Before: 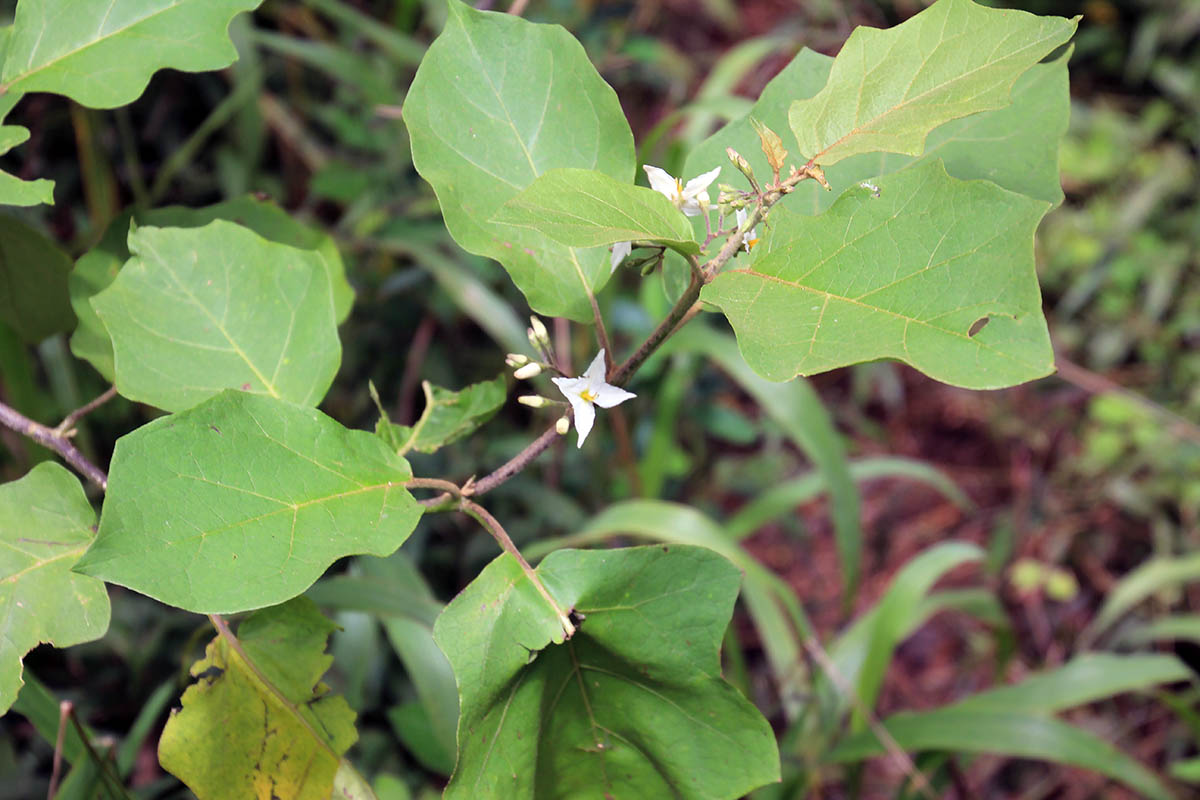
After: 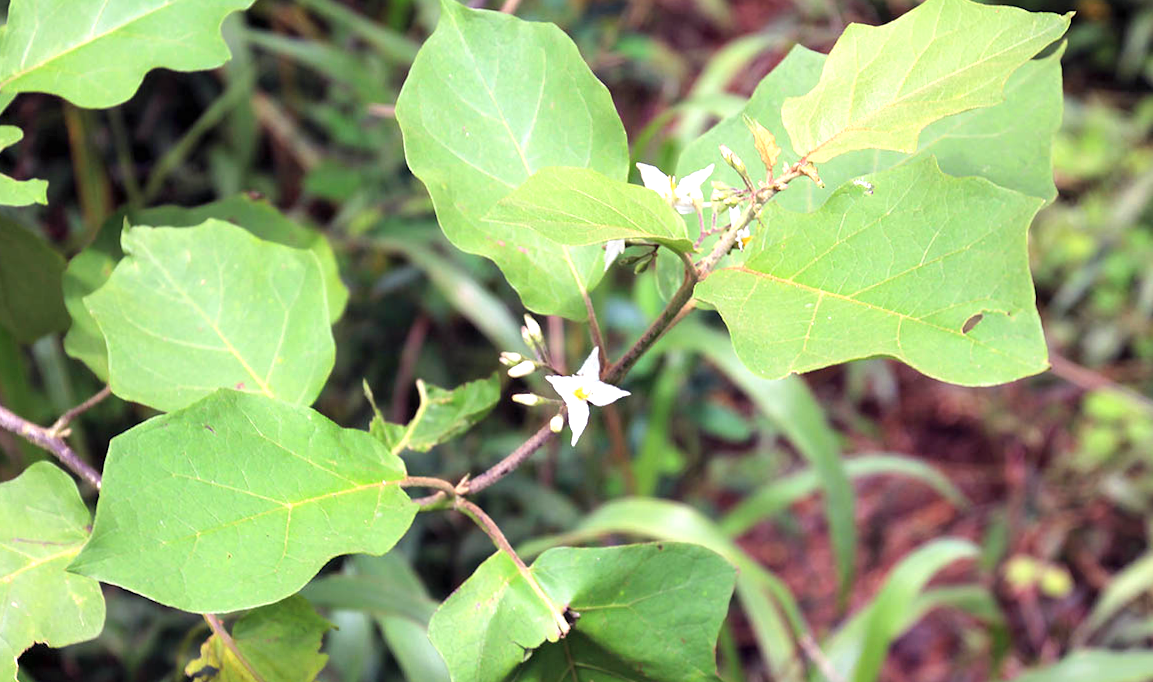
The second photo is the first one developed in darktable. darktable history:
vibrance: vibrance 0%
exposure: black level correction 0, exposure 0.7 EV, compensate exposure bias true, compensate highlight preservation false
crop and rotate: angle 0.2°, left 0.275%, right 3.127%, bottom 14.18%
